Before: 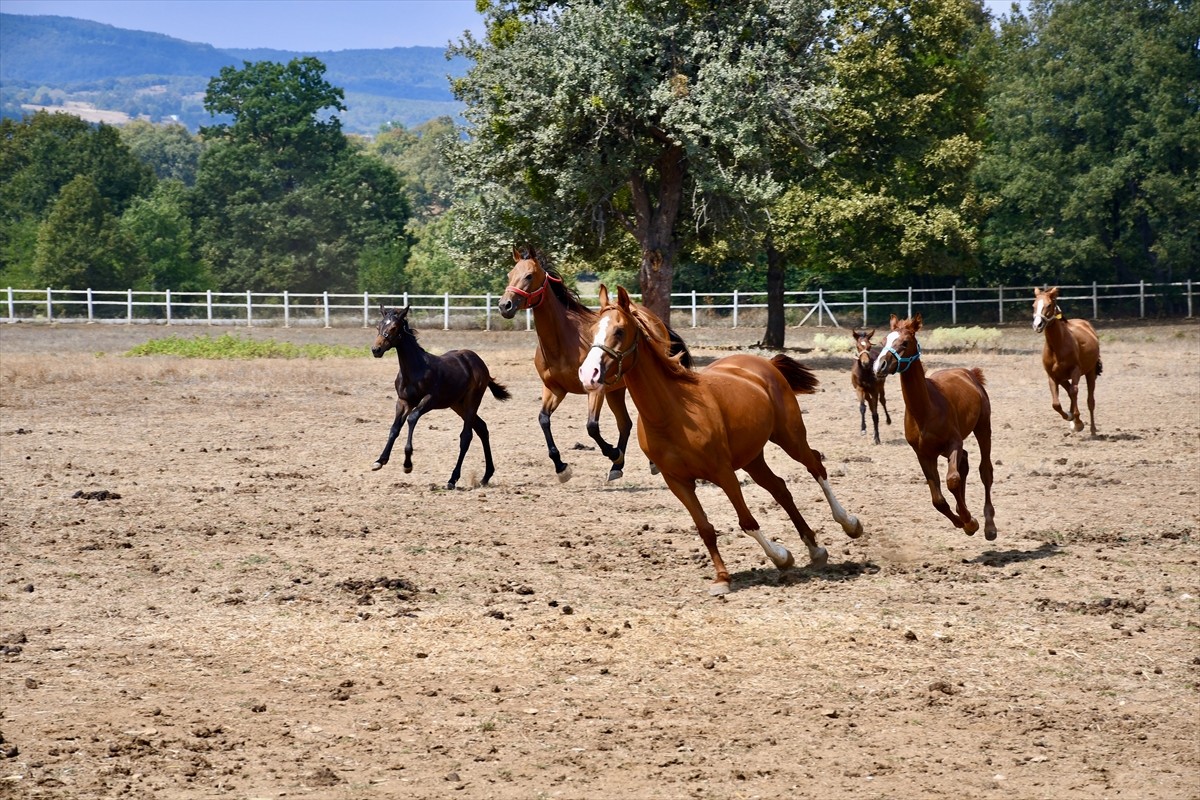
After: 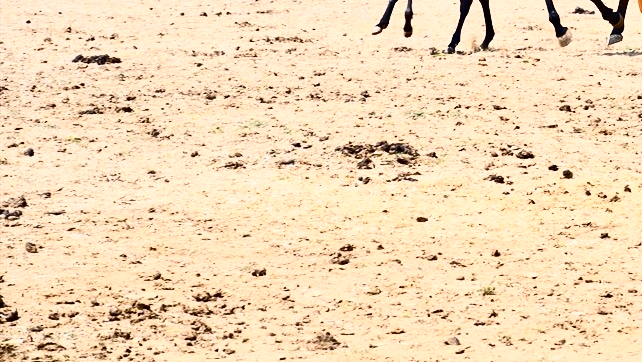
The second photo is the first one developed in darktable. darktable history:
crop and rotate: top 54.58%, right 46.493%, bottom 0.117%
contrast brightness saturation: contrast 0.404, brightness 0.101, saturation 0.212
base curve: curves: ch0 [(0, 0) (0.088, 0.125) (0.176, 0.251) (0.354, 0.501) (0.613, 0.749) (1, 0.877)]
